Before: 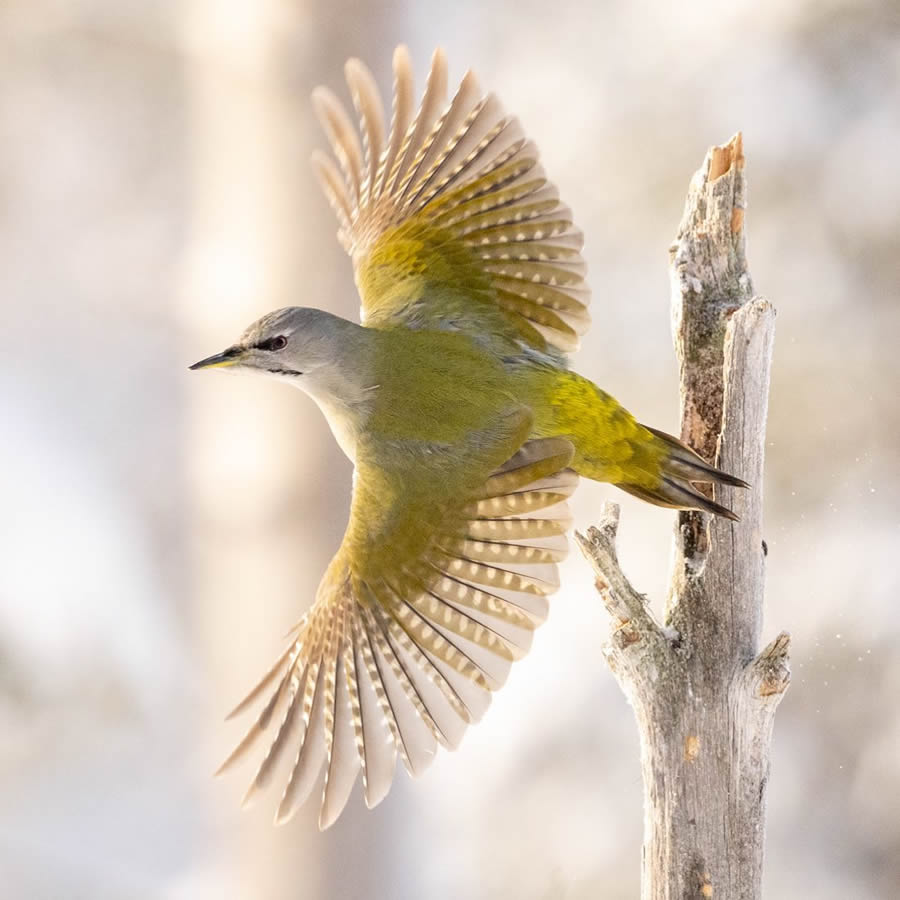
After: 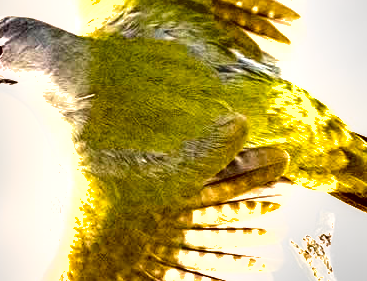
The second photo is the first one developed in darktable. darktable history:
crop: left 31.678%, top 32.372%, right 27.457%, bottom 36.314%
shadows and highlights: low approximation 0.01, soften with gaussian
tone equalizer: edges refinement/feathering 500, mask exposure compensation -1.57 EV, preserve details no
color balance rgb: shadows lift › luminance -19.872%, linear chroma grading › global chroma 15.071%, perceptual saturation grading › global saturation 26.87%, perceptual saturation grading › highlights -27.816%, perceptual saturation grading › mid-tones 15.835%, perceptual saturation grading › shadows 32.796%
local contrast: detail 130%
exposure: black level correction 0, exposure 1.371 EV, compensate exposure bias true, compensate highlight preservation false
